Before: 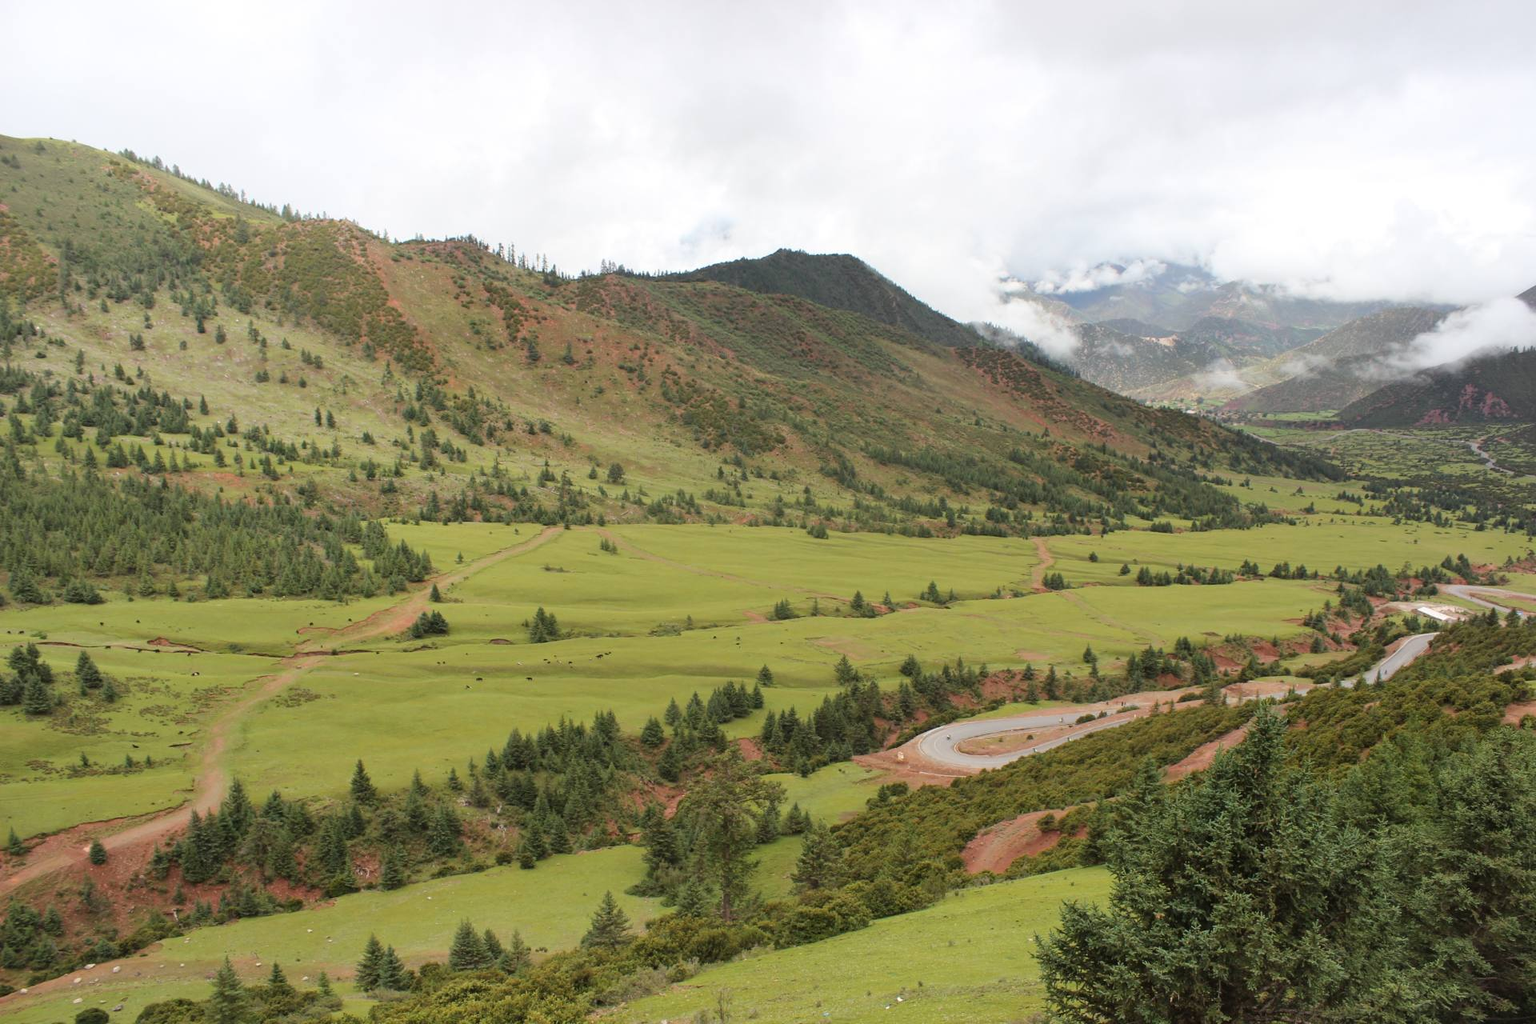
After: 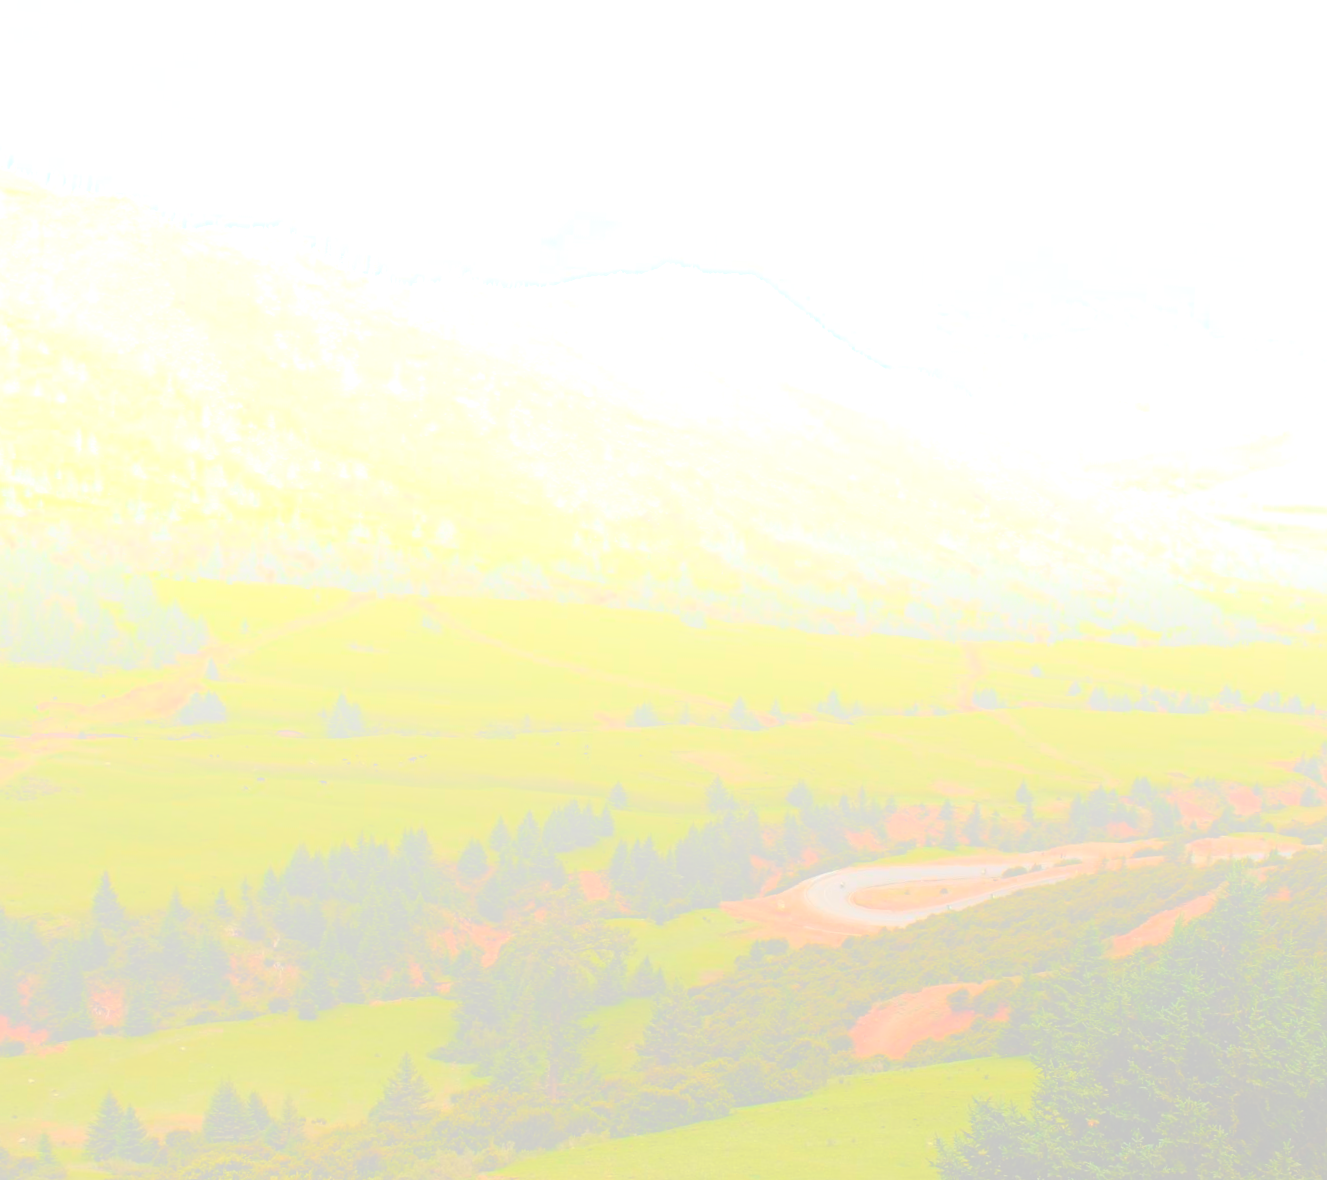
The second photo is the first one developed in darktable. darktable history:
crop and rotate: angle -3.27°, left 14.277%, top 0.028%, right 10.766%, bottom 0.028%
haze removal: compatibility mode true, adaptive false
rgb curve: curves: ch0 [(0, 0.186) (0.314, 0.284) (0.775, 0.708) (1, 1)], compensate middle gray true, preserve colors none
bloom: size 85%, threshold 5%, strength 85%
